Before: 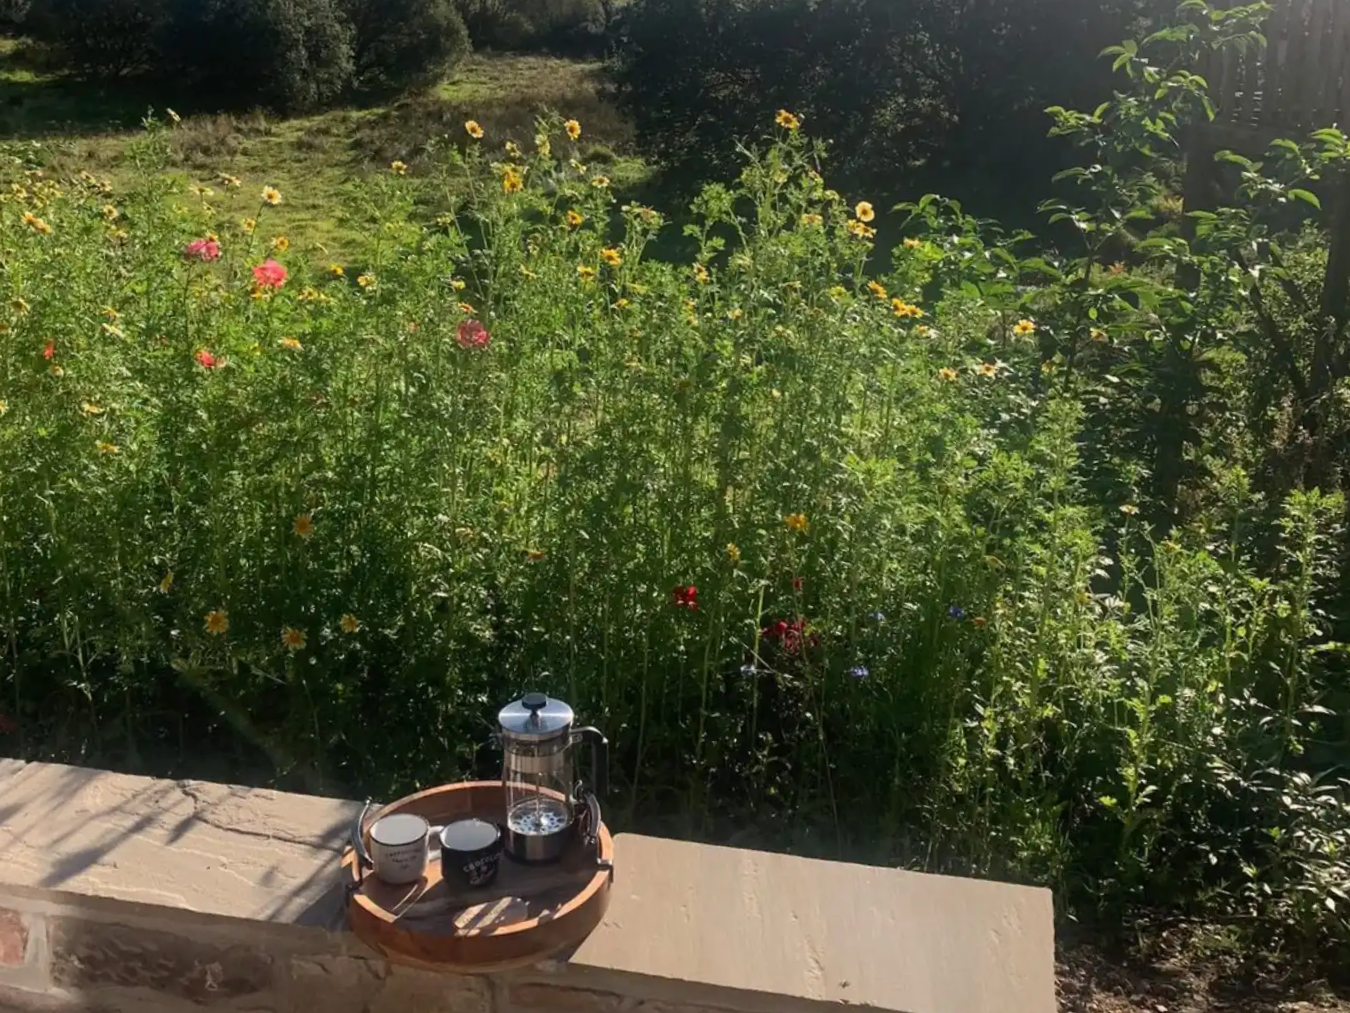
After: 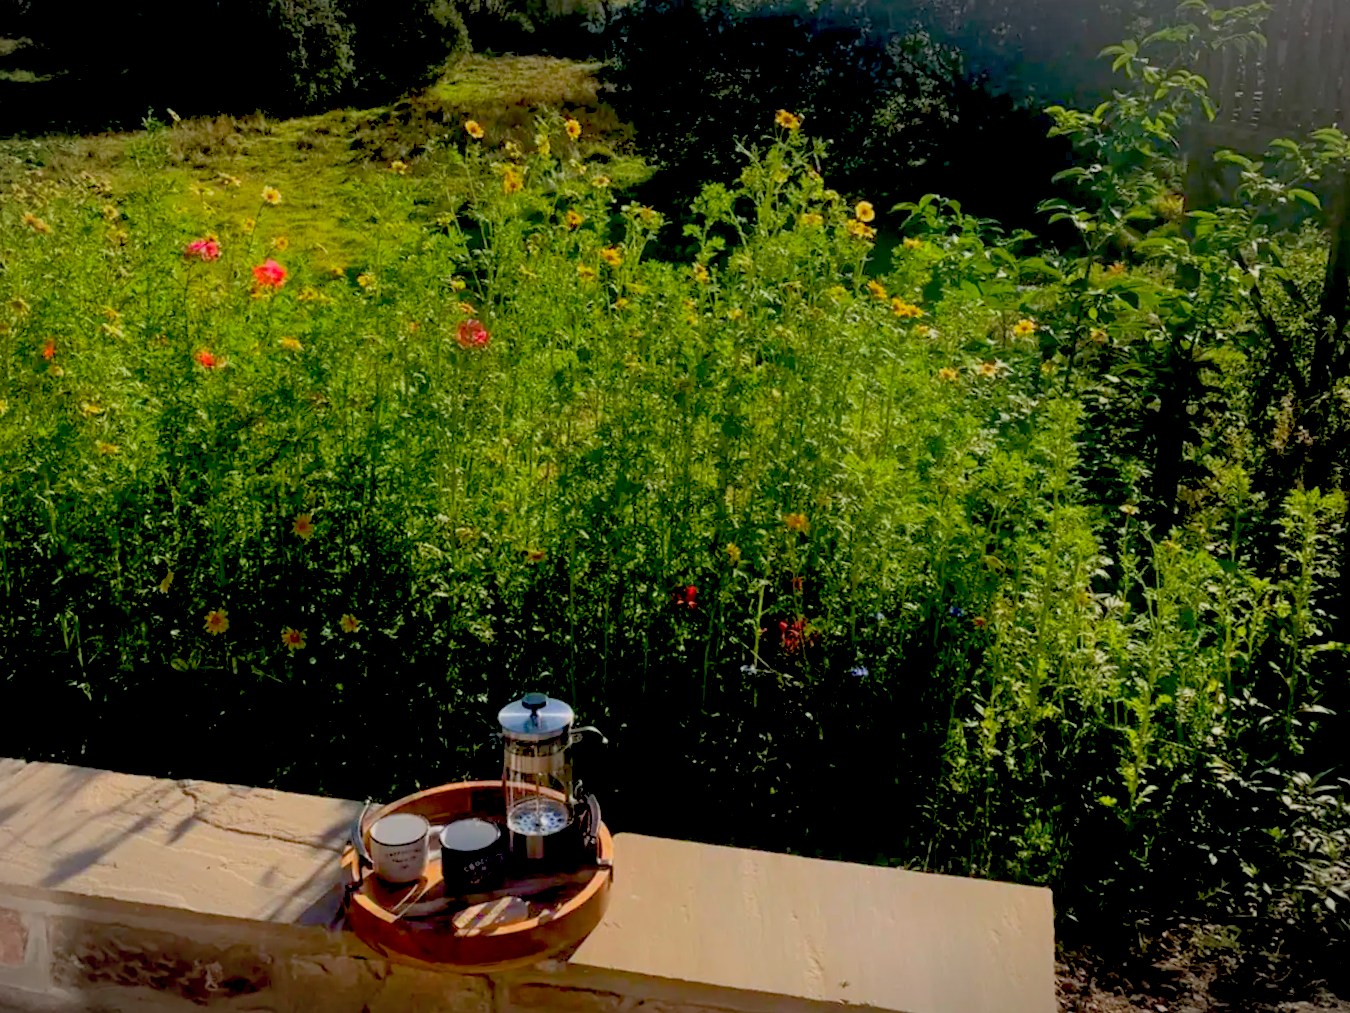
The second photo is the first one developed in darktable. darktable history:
tone equalizer: on, module defaults
exposure: black level correction 0.031, exposure 0.333 EV, compensate highlight preservation false
color balance rgb: perceptual saturation grading › global saturation 42.263%, contrast -29.854%
vignetting: fall-off start 100.35%, width/height ratio 1.311
